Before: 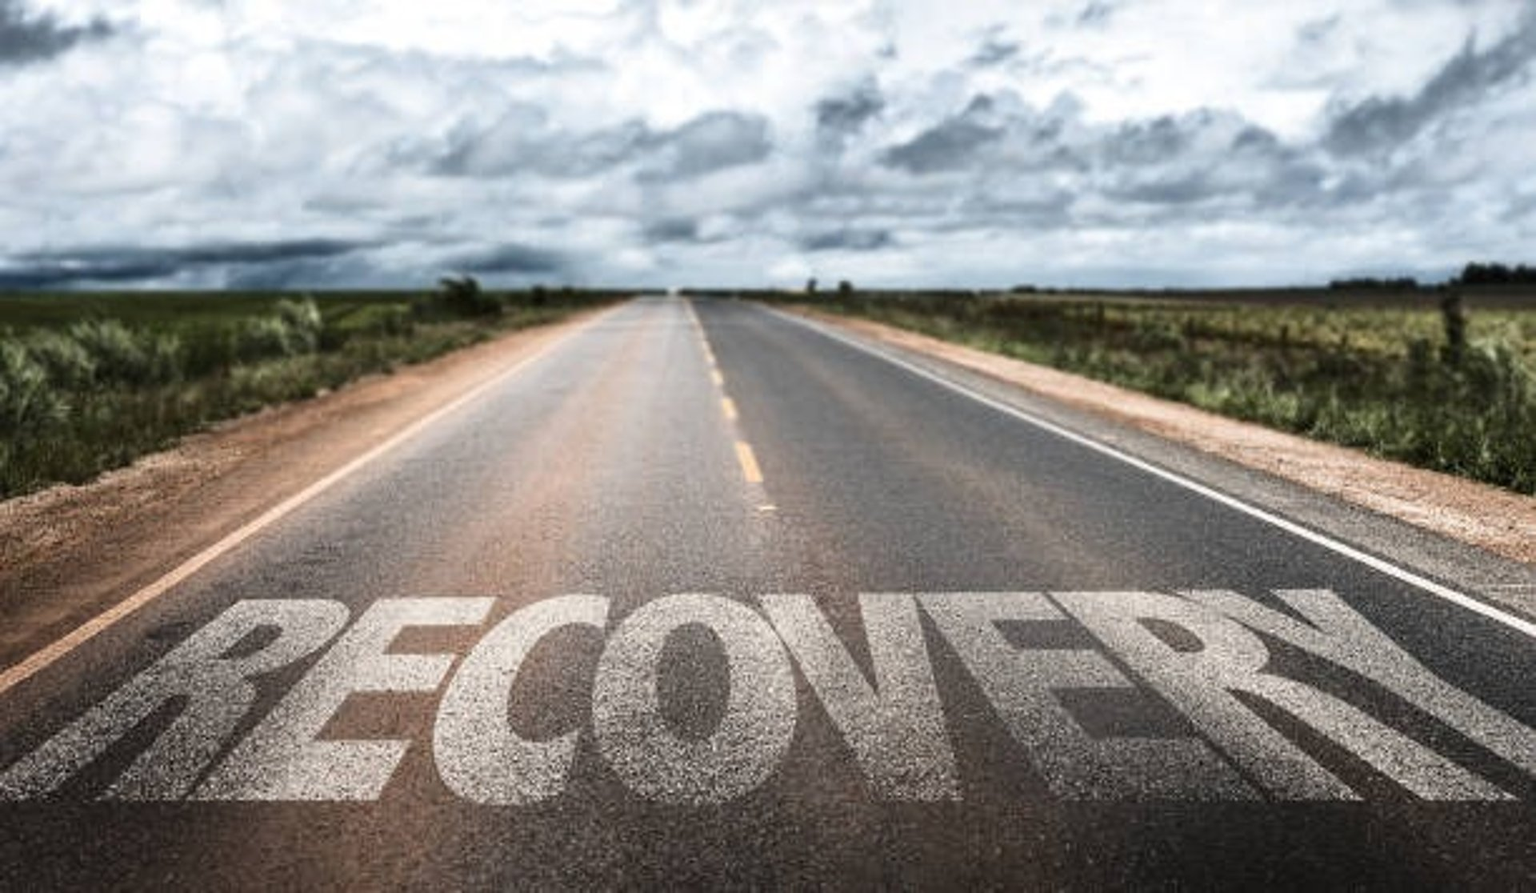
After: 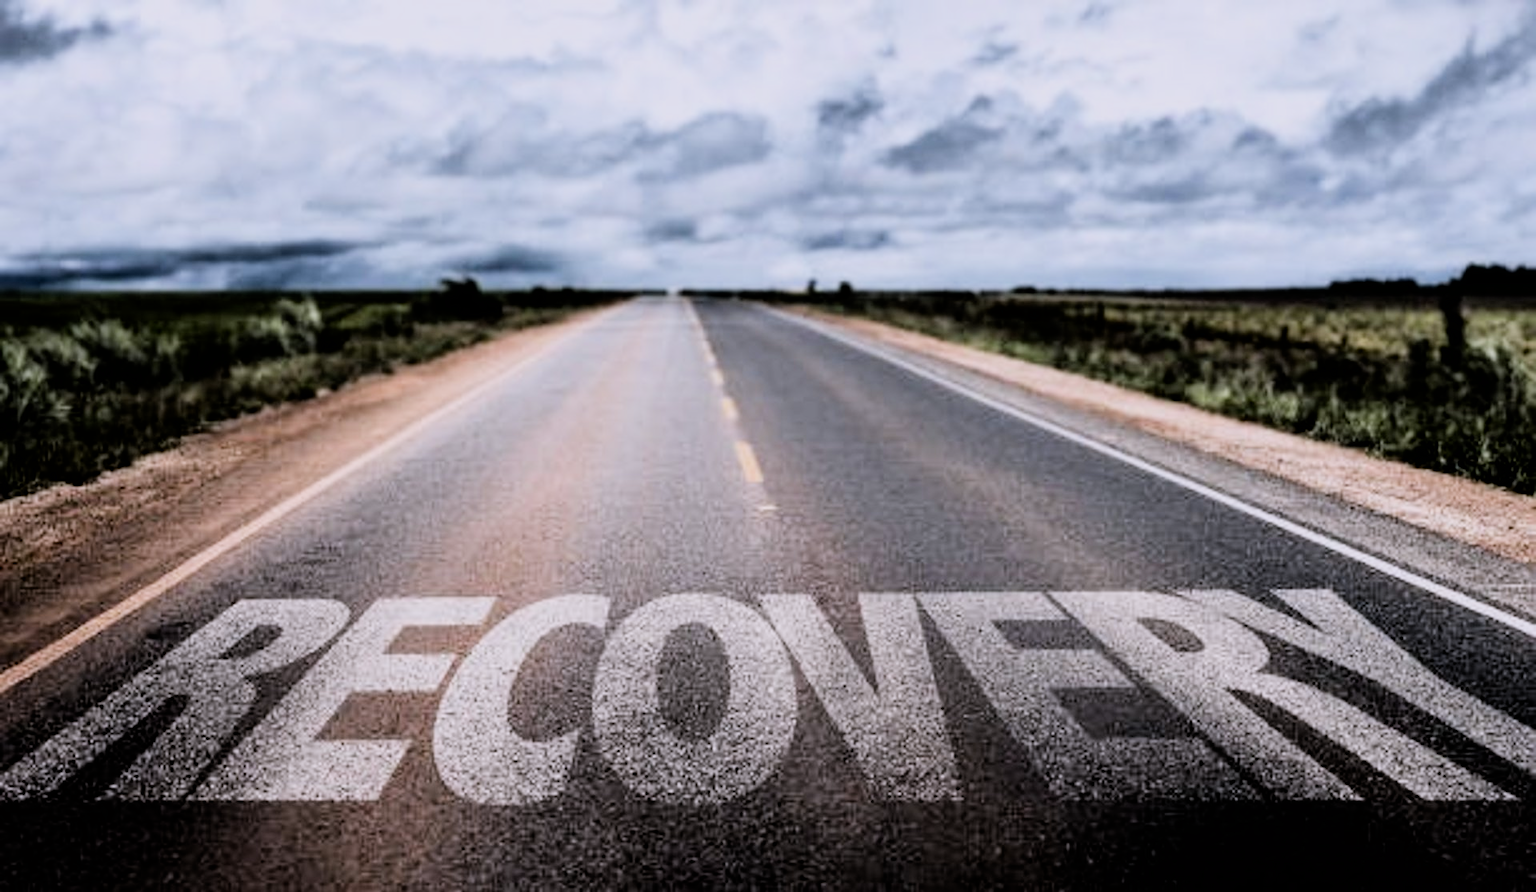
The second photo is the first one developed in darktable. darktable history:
exposure: black level correction 0.01, exposure 0.011 EV, compensate highlight preservation false
filmic rgb: black relative exposure -5 EV, hardness 2.88, contrast 1.3
white balance: red 1.004, blue 1.096
